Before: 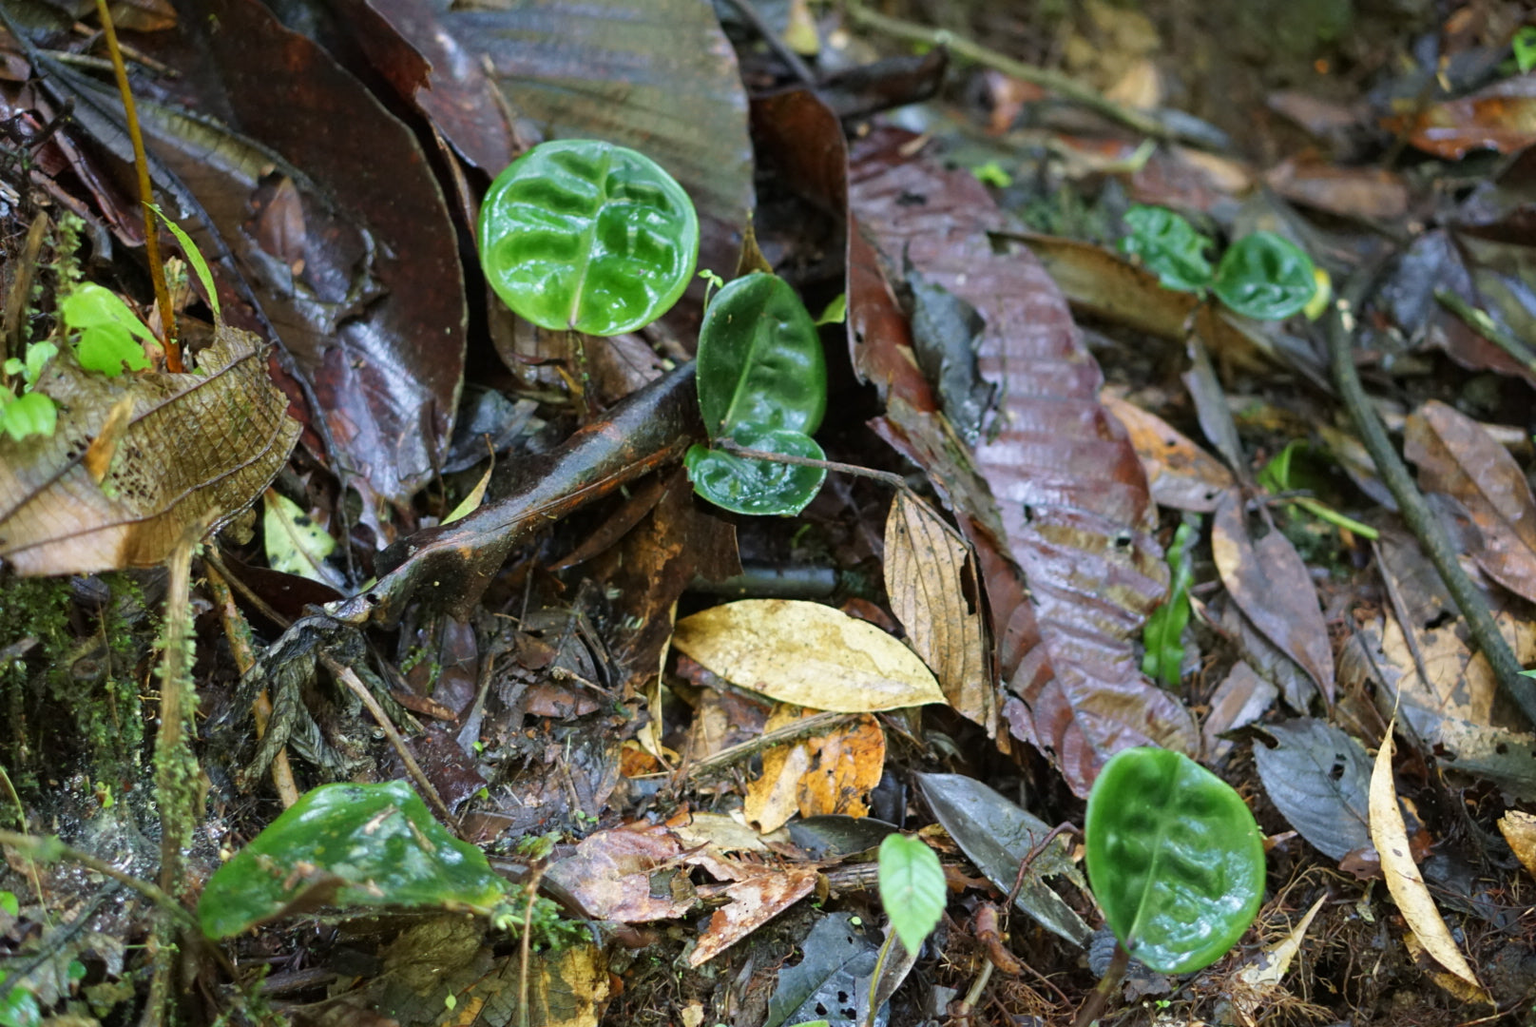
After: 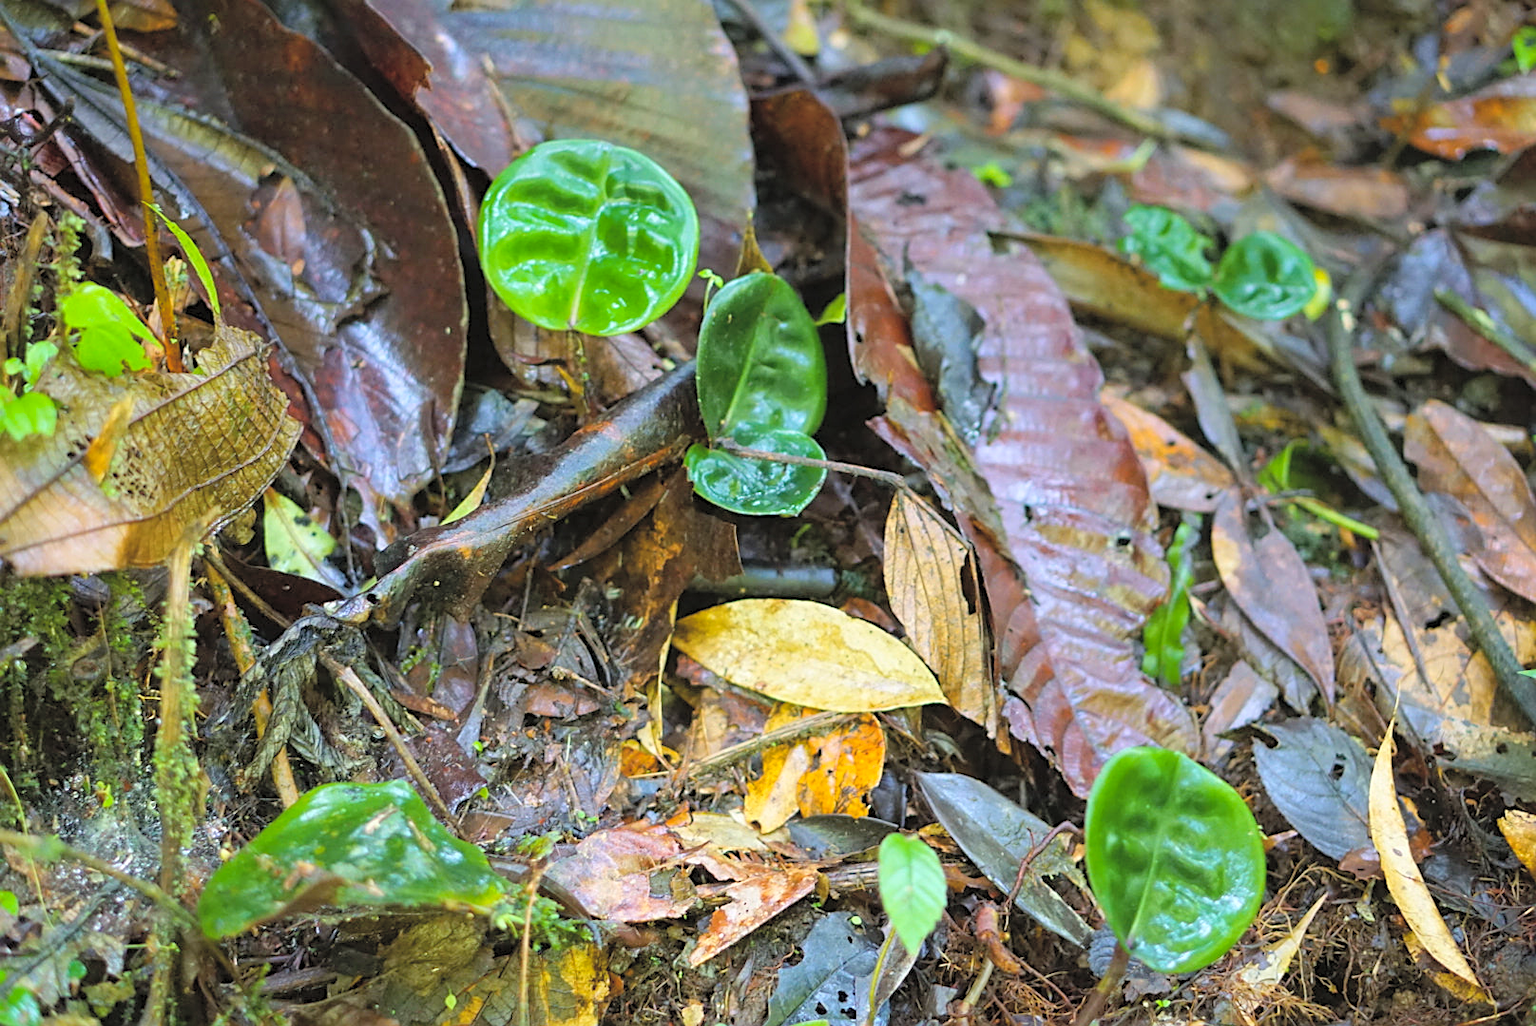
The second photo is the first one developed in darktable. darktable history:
sharpen: on, module defaults
contrast brightness saturation: brightness 0.275
color balance rgb: perceptual saturation grading › global saturation 29.978%, global vibrance 20%
